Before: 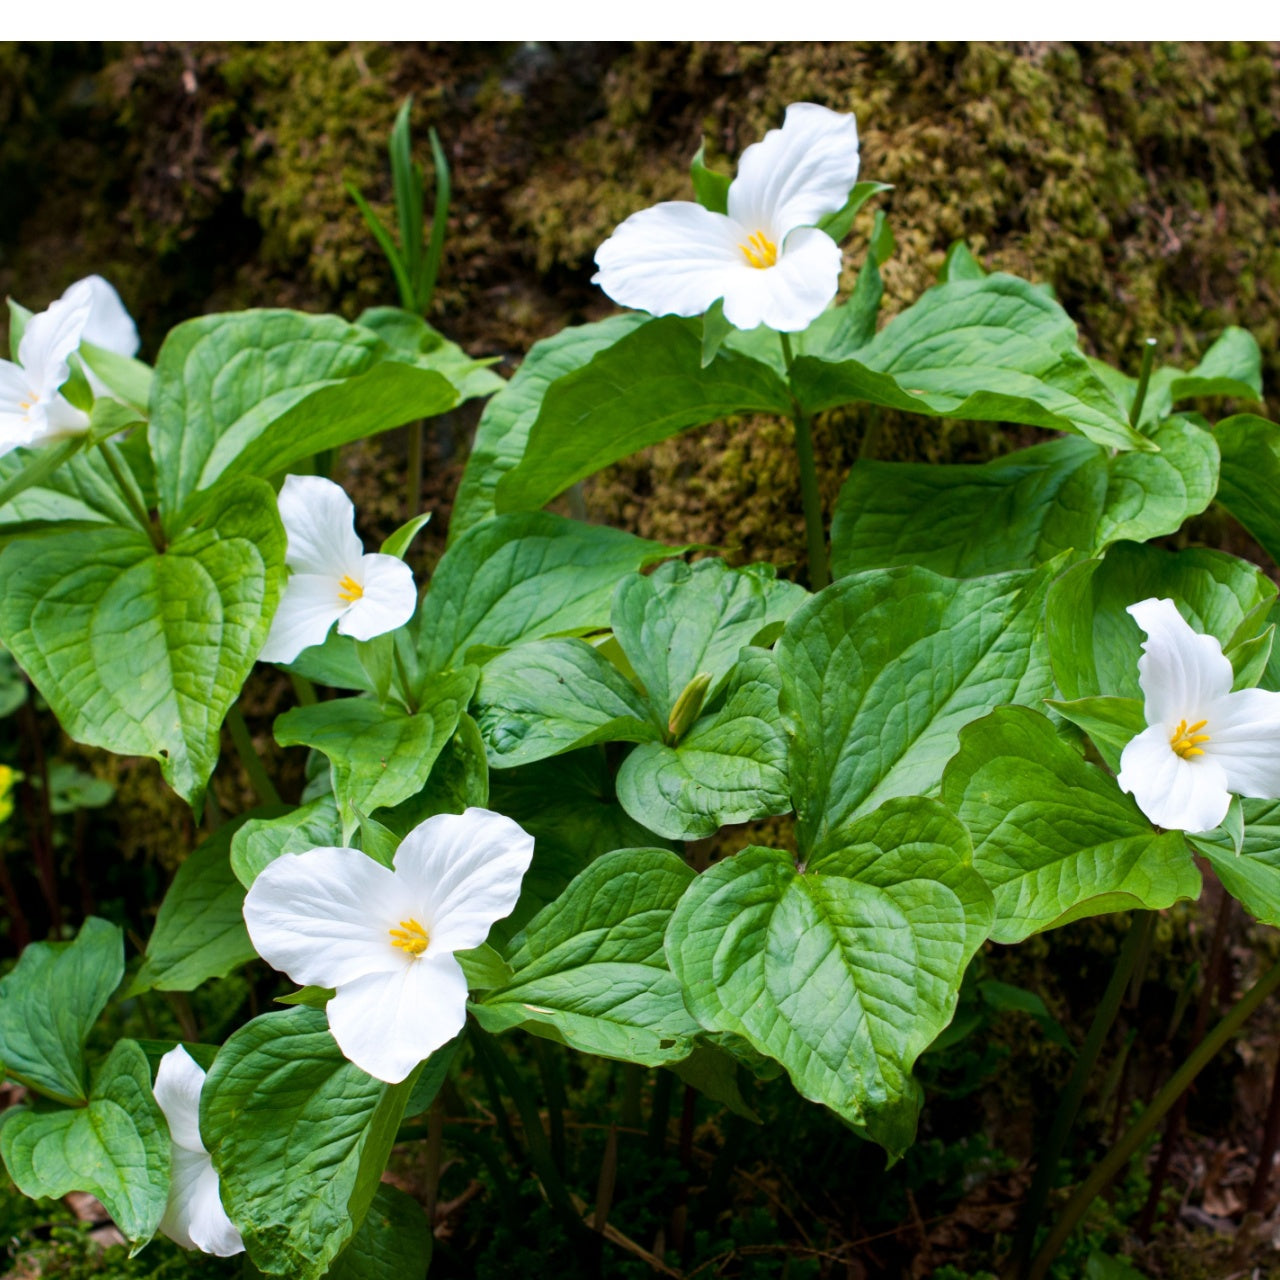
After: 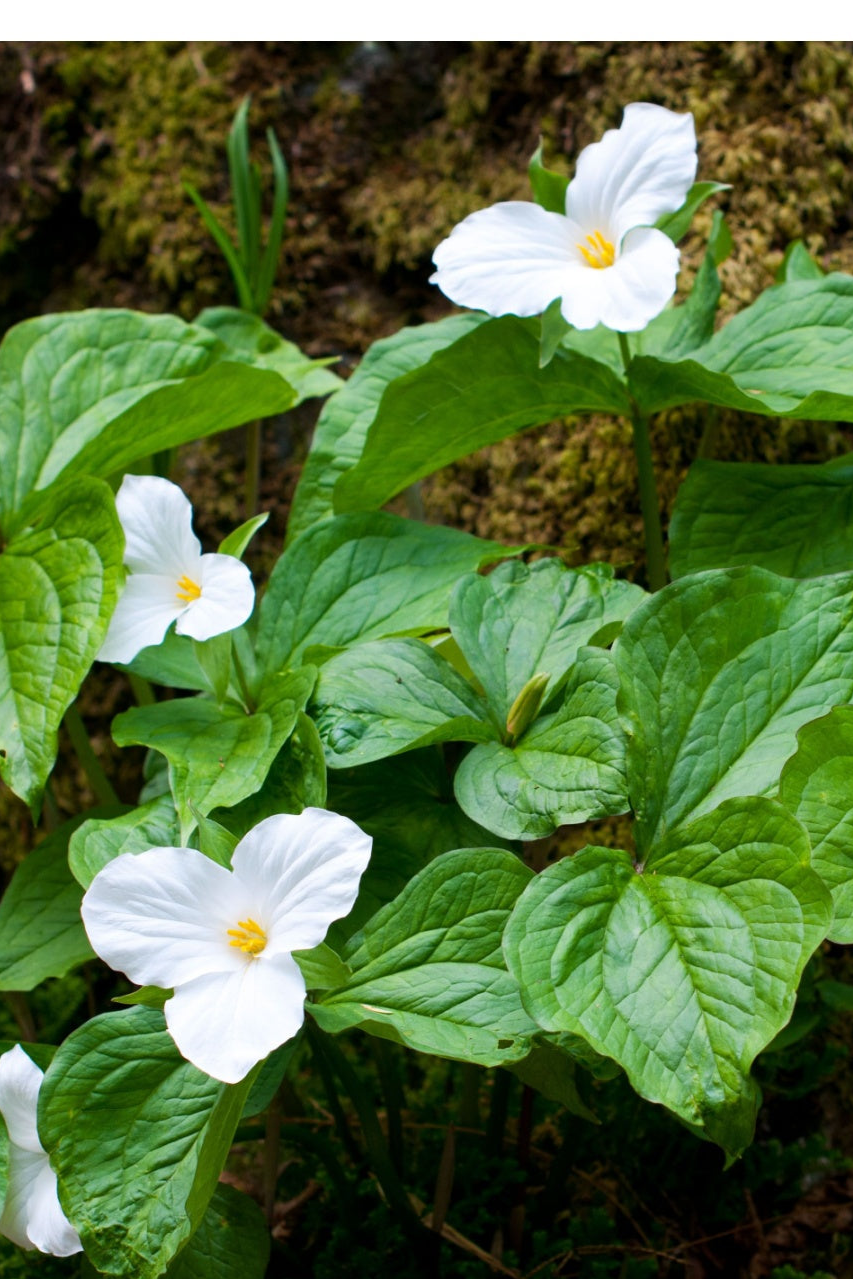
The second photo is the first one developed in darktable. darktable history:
crop and rotate: left 12.69%, right 20.594%
